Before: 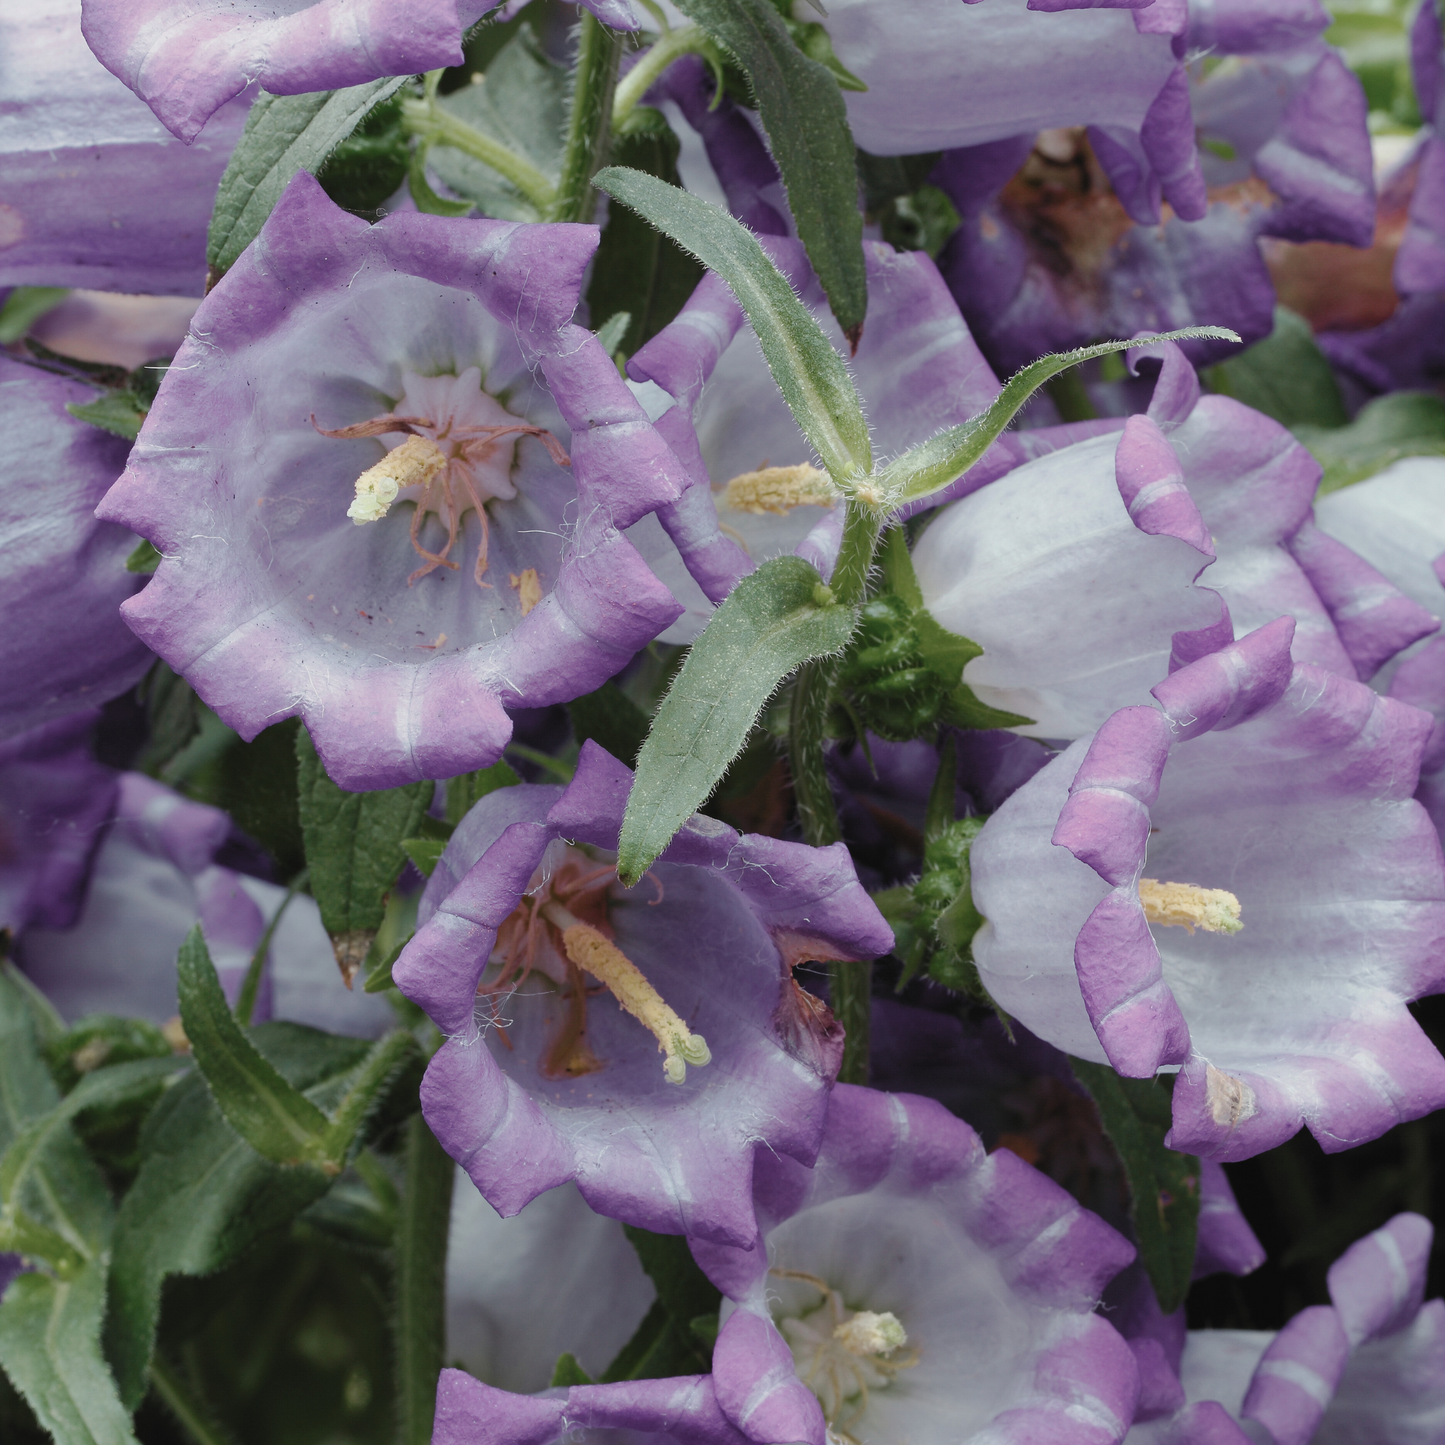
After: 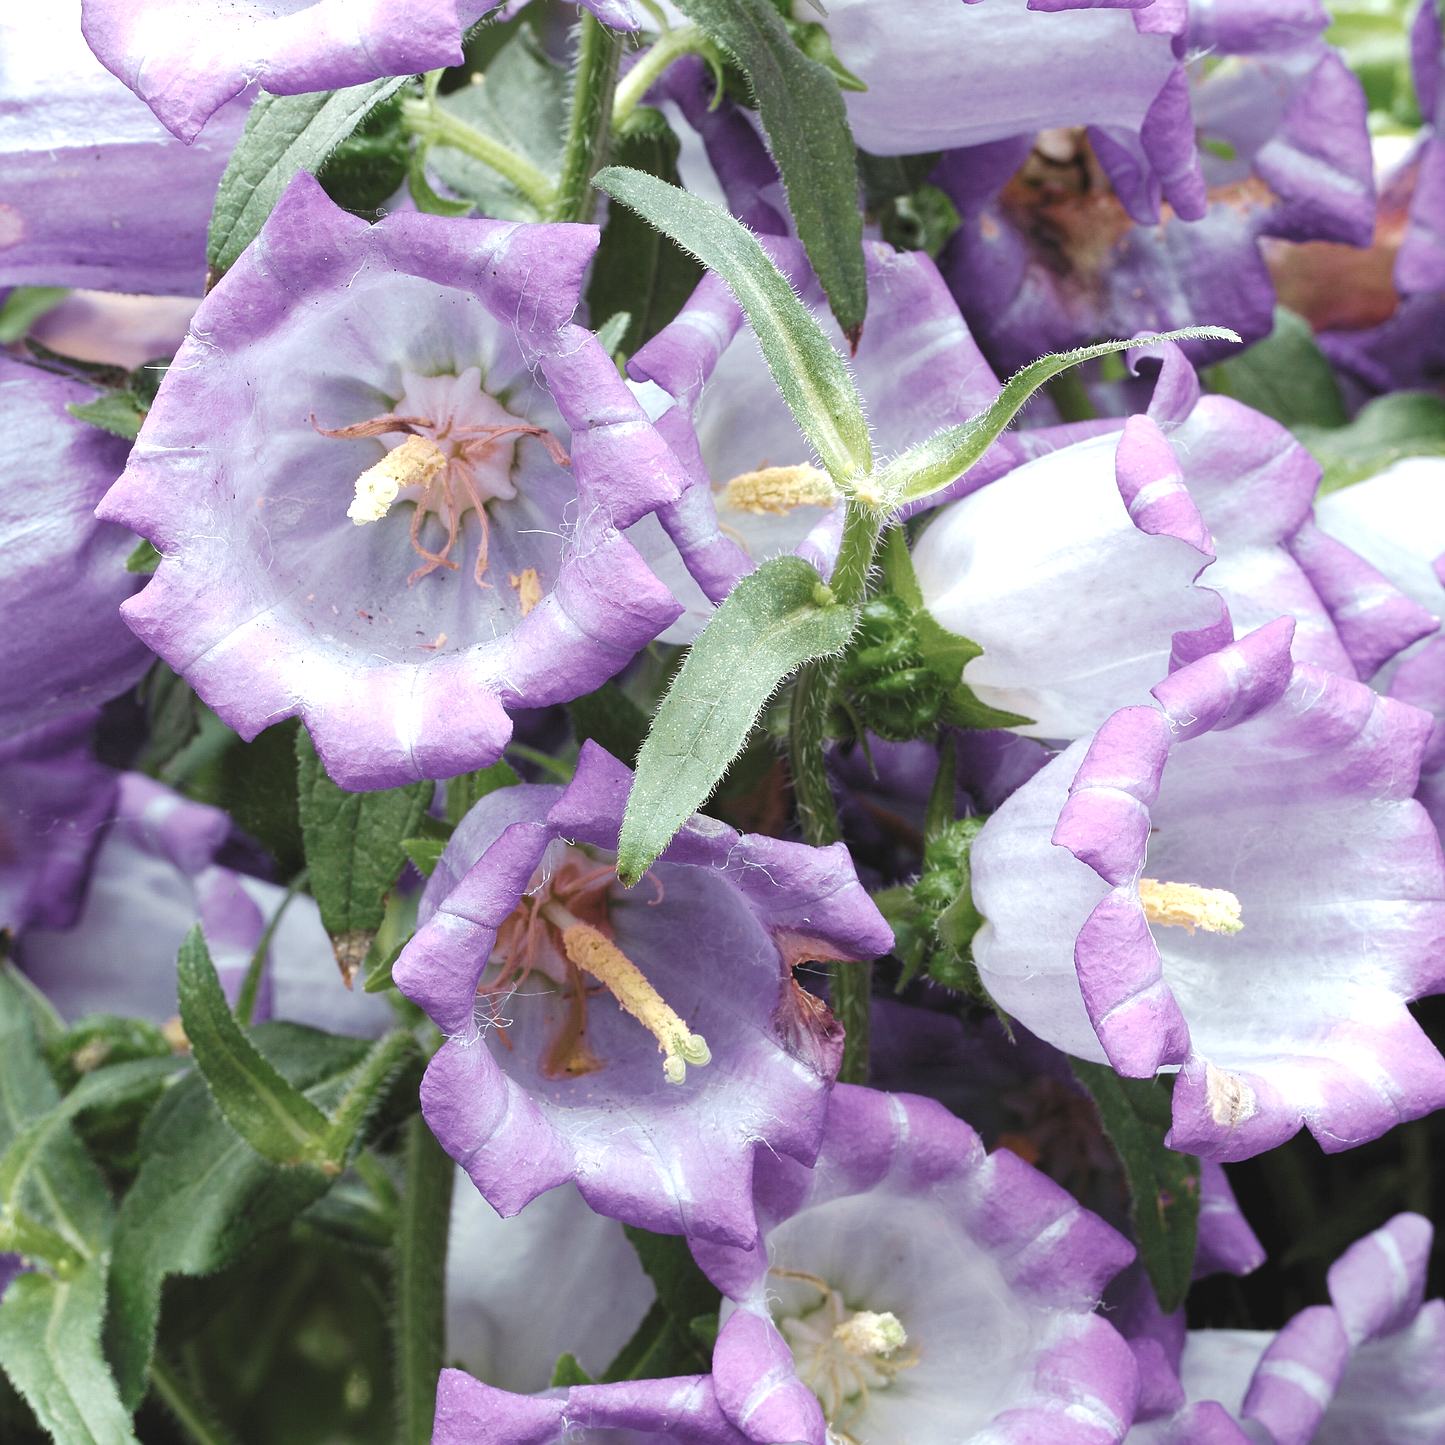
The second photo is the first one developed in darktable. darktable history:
exposure: exposure 0.935 EV, compensate highlight preservation false
sharpen: radius 1.272, amount 0.305, threshold 0
